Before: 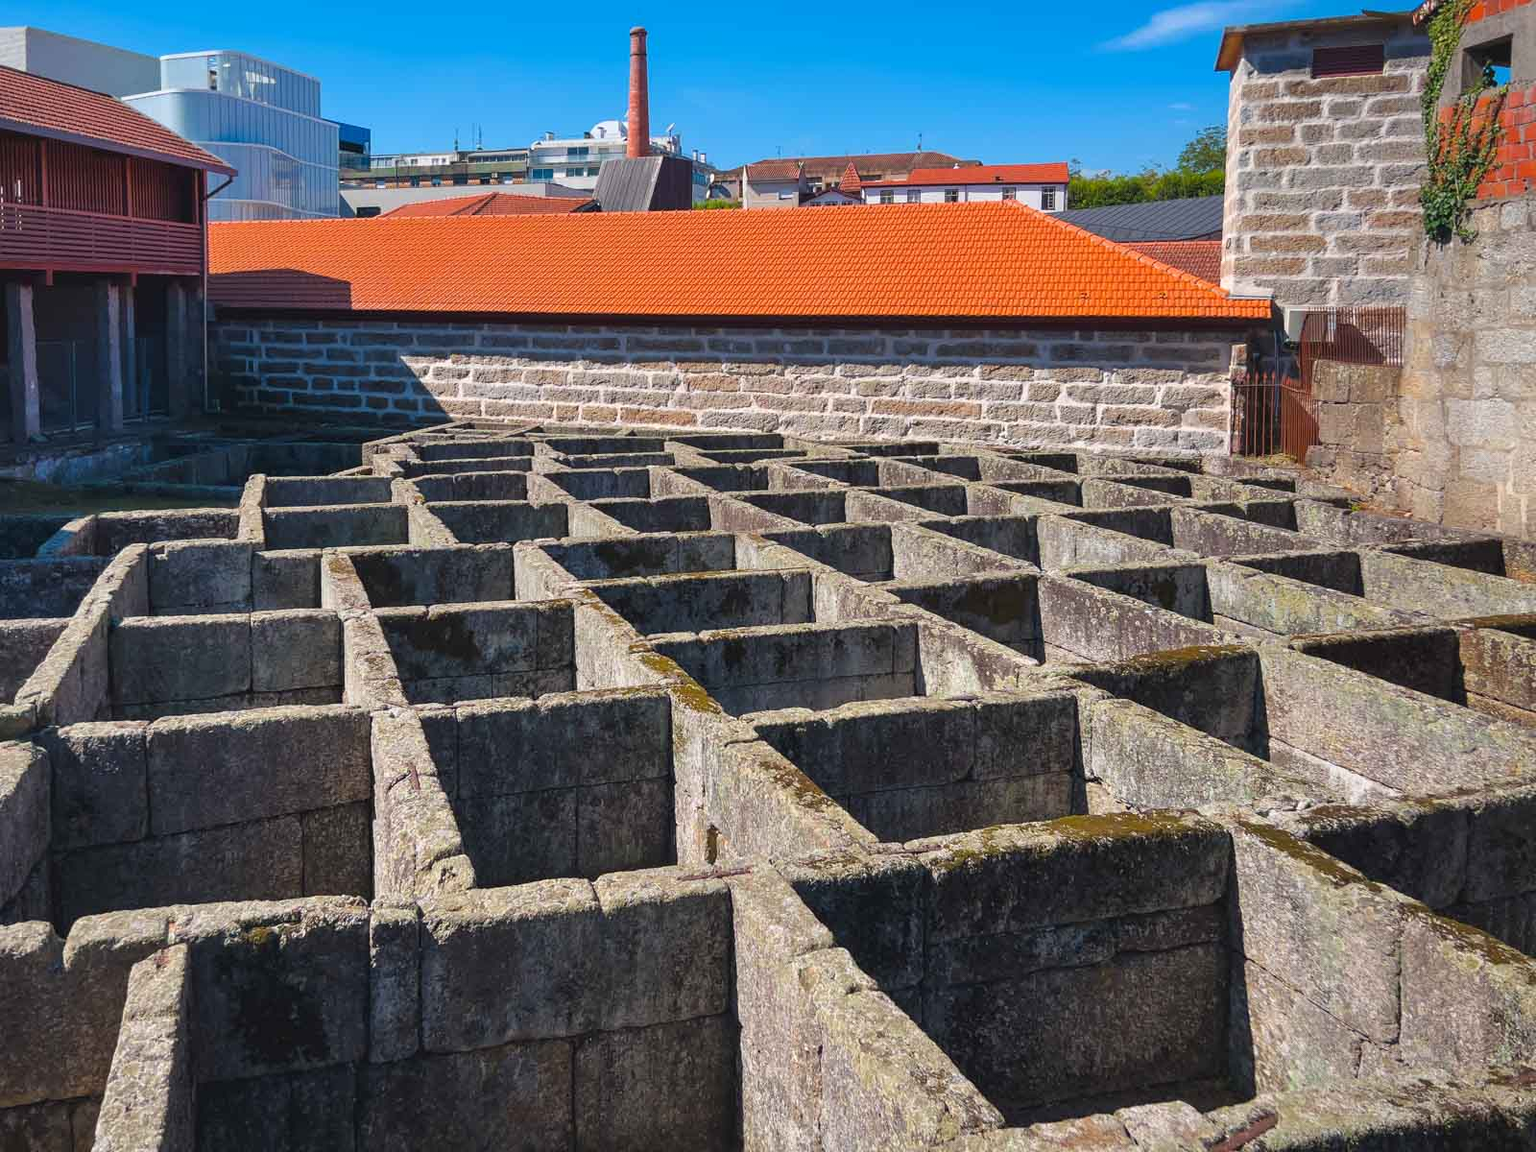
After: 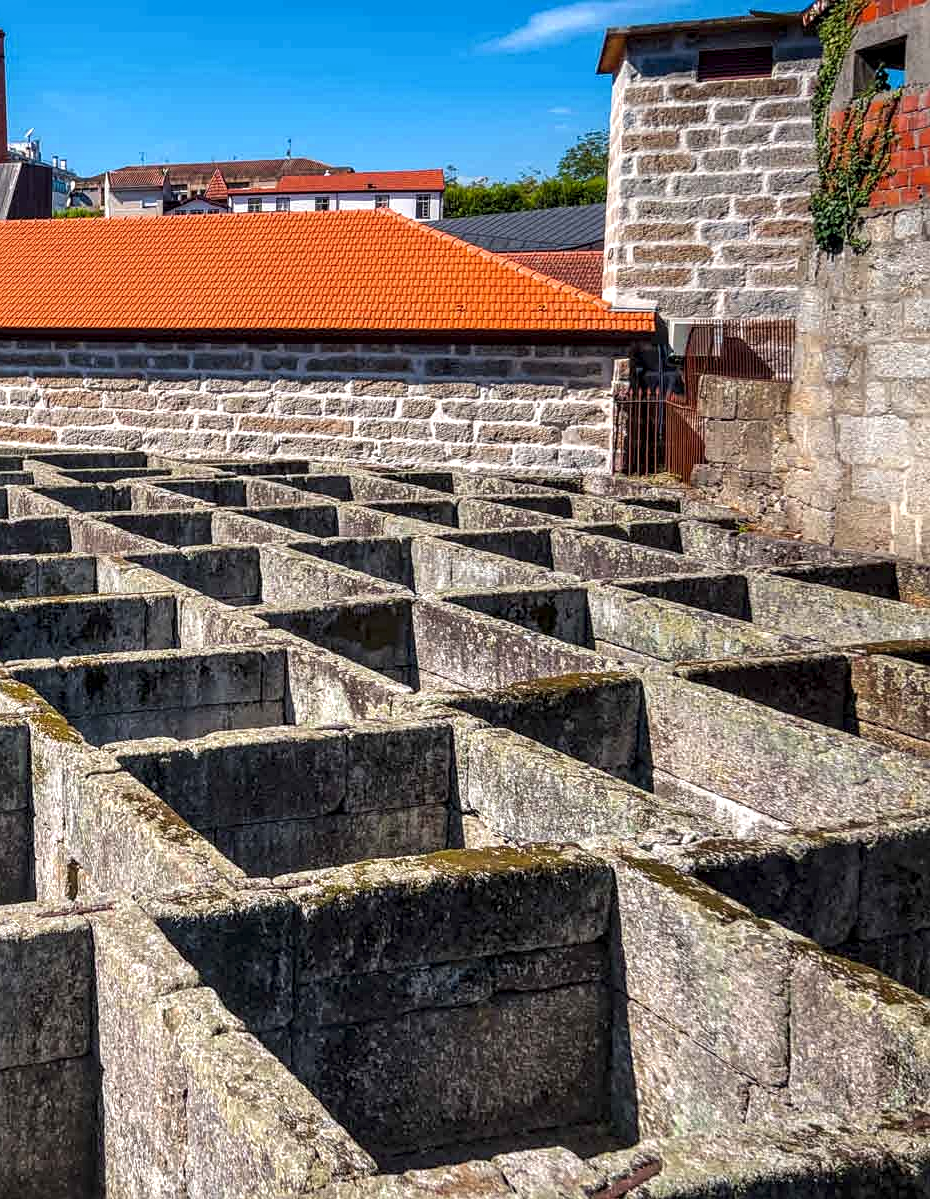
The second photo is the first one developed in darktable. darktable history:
sharpen: amount 0.217
local contrast: highlights 77%, shadows 56%, detail 174%, midtone range 0.43
crop: left 41.867%
